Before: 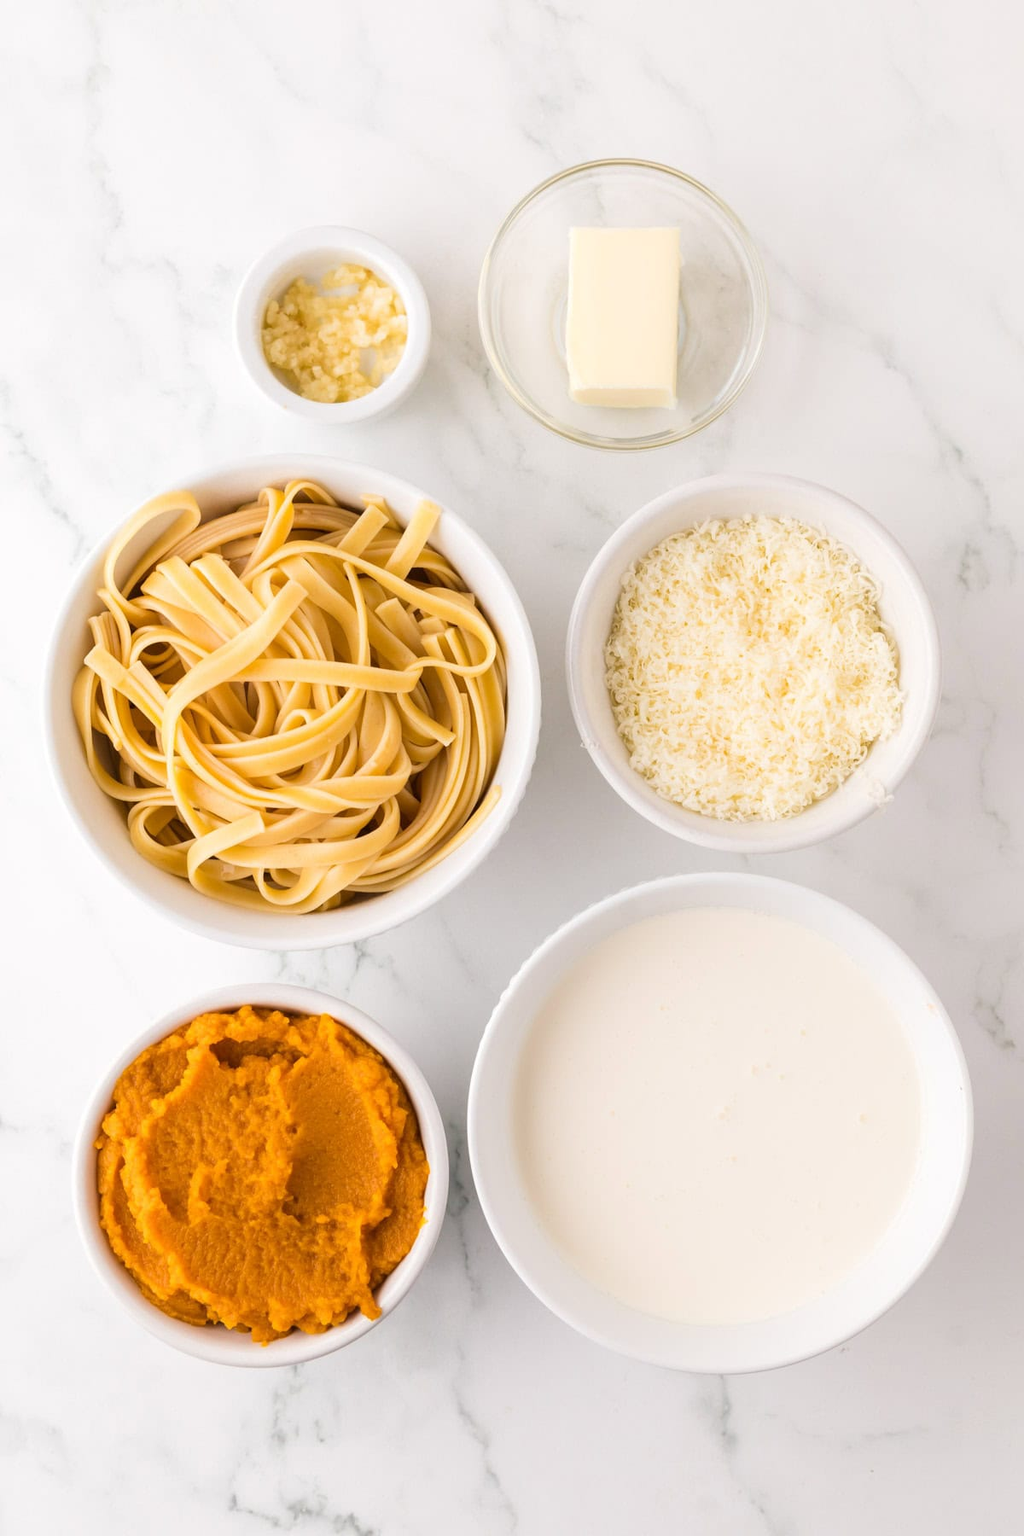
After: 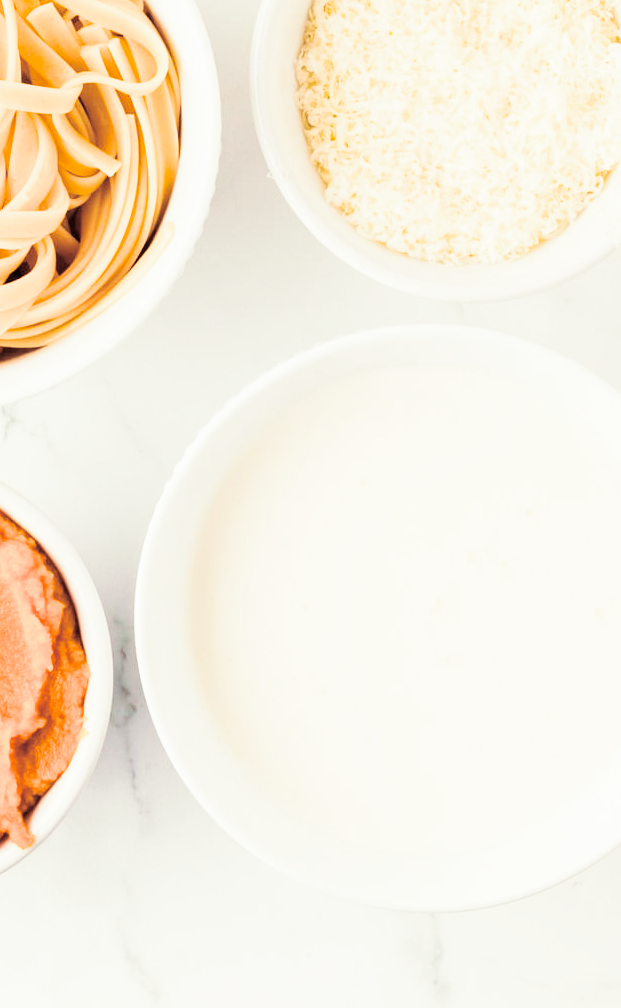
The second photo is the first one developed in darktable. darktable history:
filmic rgb: black relative exposure -5 EV, hardness 2.88, contrast 1.3, highlights saturation mix -30%
tone equalizer: on, module defaults
exposure: black level correction 0.001, exposure 1.129 EV, compensate exposure bias true, compensate highlight preservation false
crop: left 34.479%, top 38.822%, right 13.718%, bottom 5.172%
split-toning: on, module defaults
contrast brightness saturation: contrast 0.03, brightness 0.06, saturation 0.13
